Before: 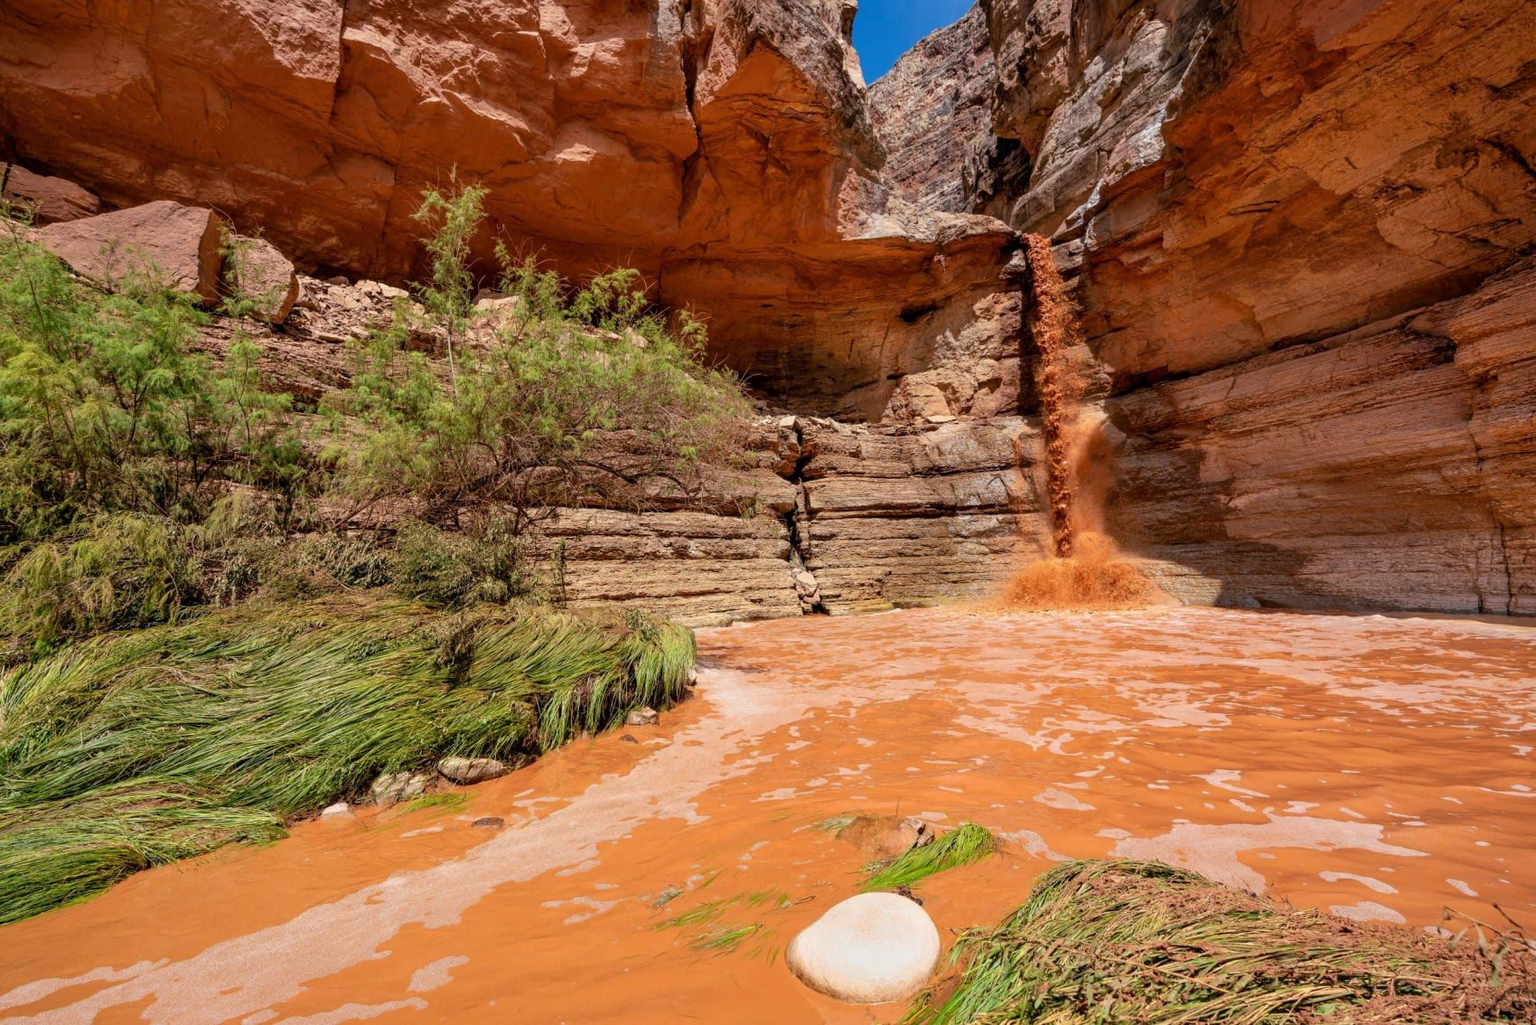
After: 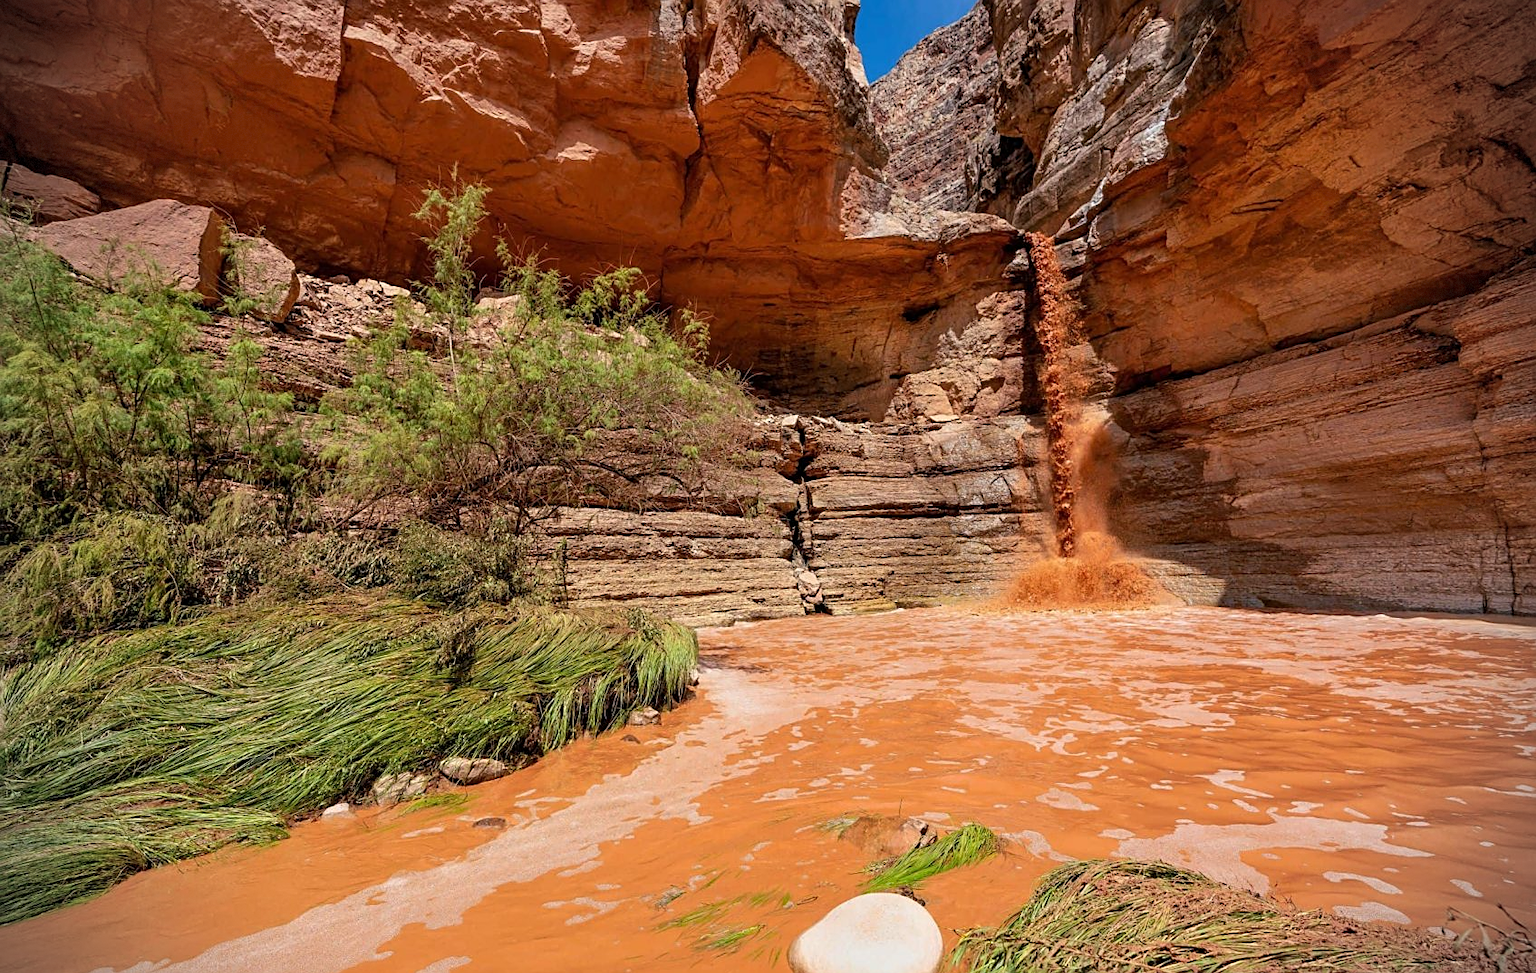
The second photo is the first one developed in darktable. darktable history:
sharpen: on, module defaults
vignetting: dithering 8-bit output
crop: top 0.254%, right 0.257%, bottom 4.993%
